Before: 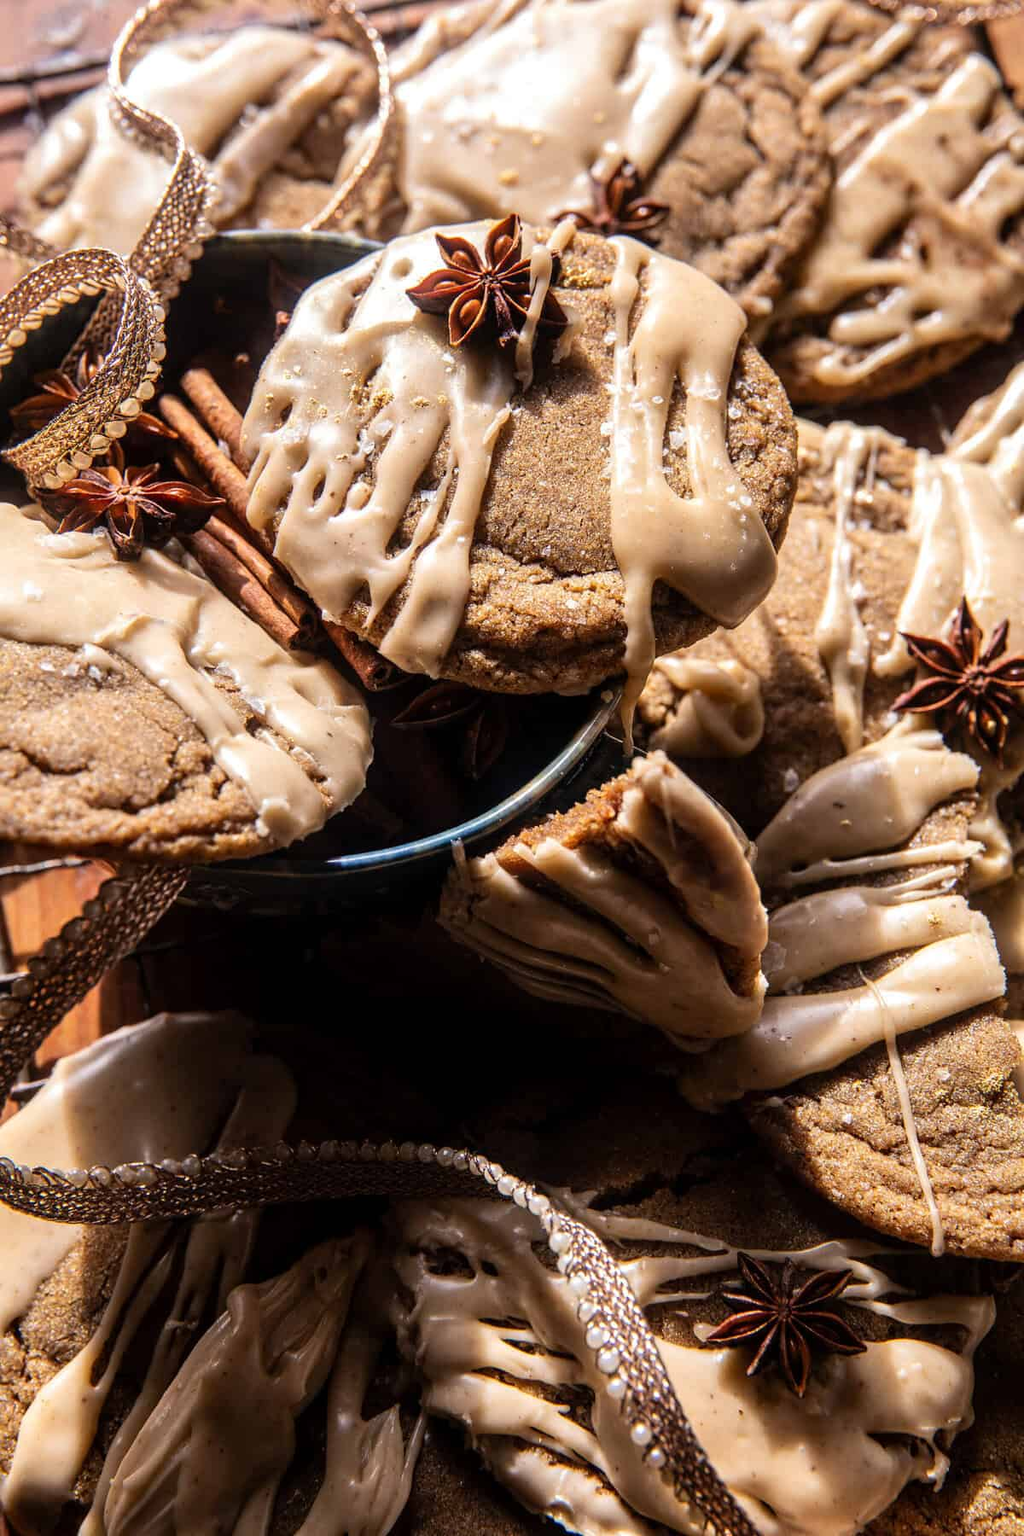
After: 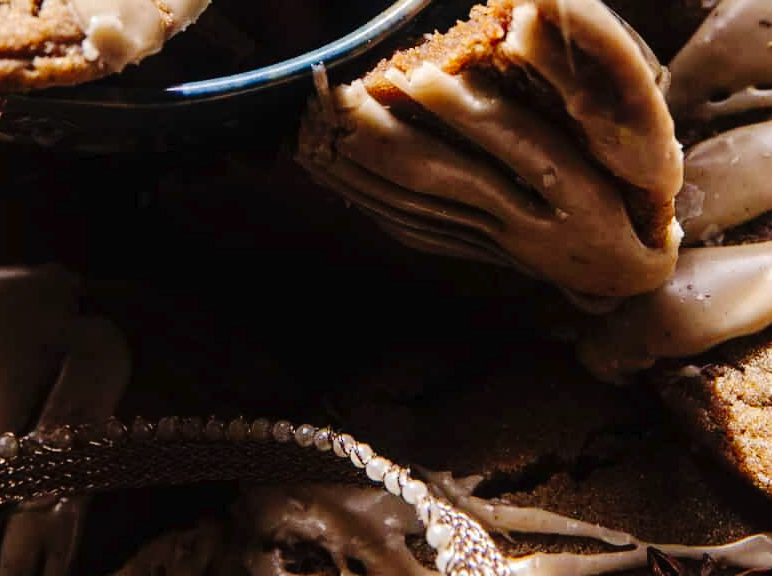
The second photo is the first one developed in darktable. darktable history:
crop: left 18.091%, top 51.13%, right 17.525%, bottom 16.85%
rgb levels: preserve colors max RGB
tone curve: curves: ch0 [(0, 0) (0.003, 0.015) (0.011, 0.021) (0.025, 0.032) (0.044, 0.046) (0.069, 0.062) (0.1, 0.08) (0.136, 0.117) (0.177, 0.165) (0.224, 0.221) (0.277, 0.298) (0.335, 0.385) (0.399, 0.469) (0.468, 0.558) (0.543, 0.637) (0.623, 0.708) (0.709, 0.771) (0.801, 0.84) (0.898, 0.907) (1, 1)], preserve colors none
exposure: compensate highlight preservation false
